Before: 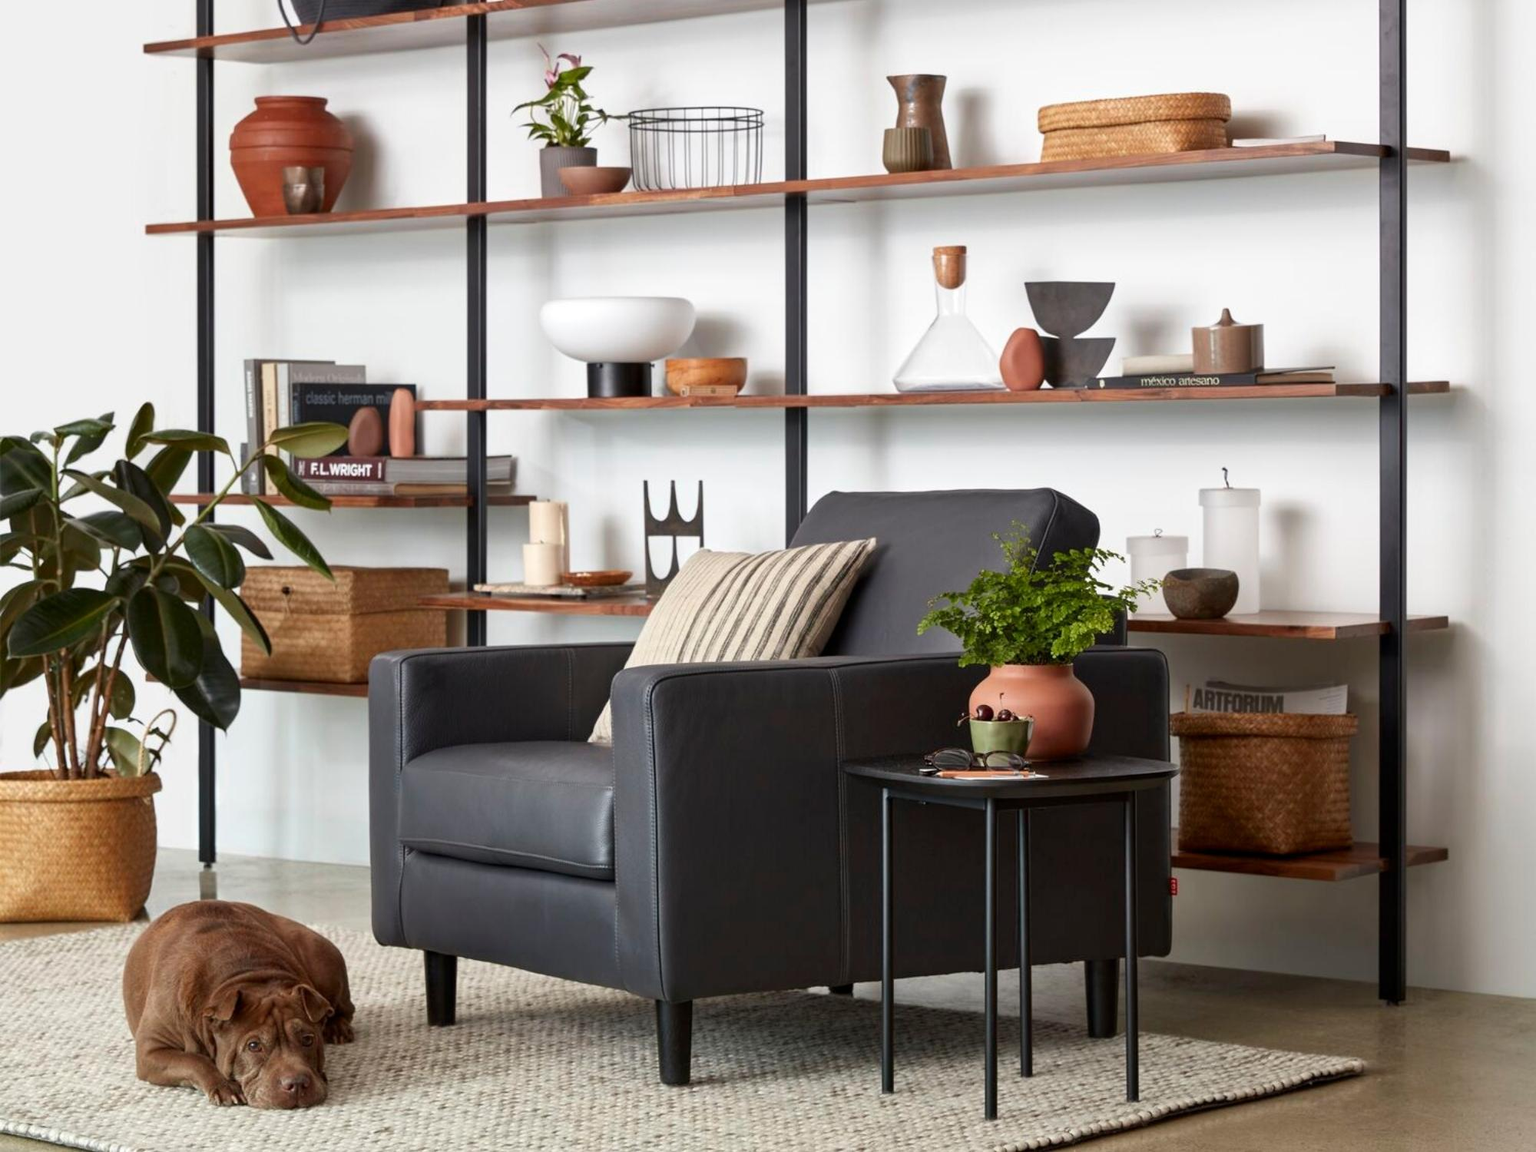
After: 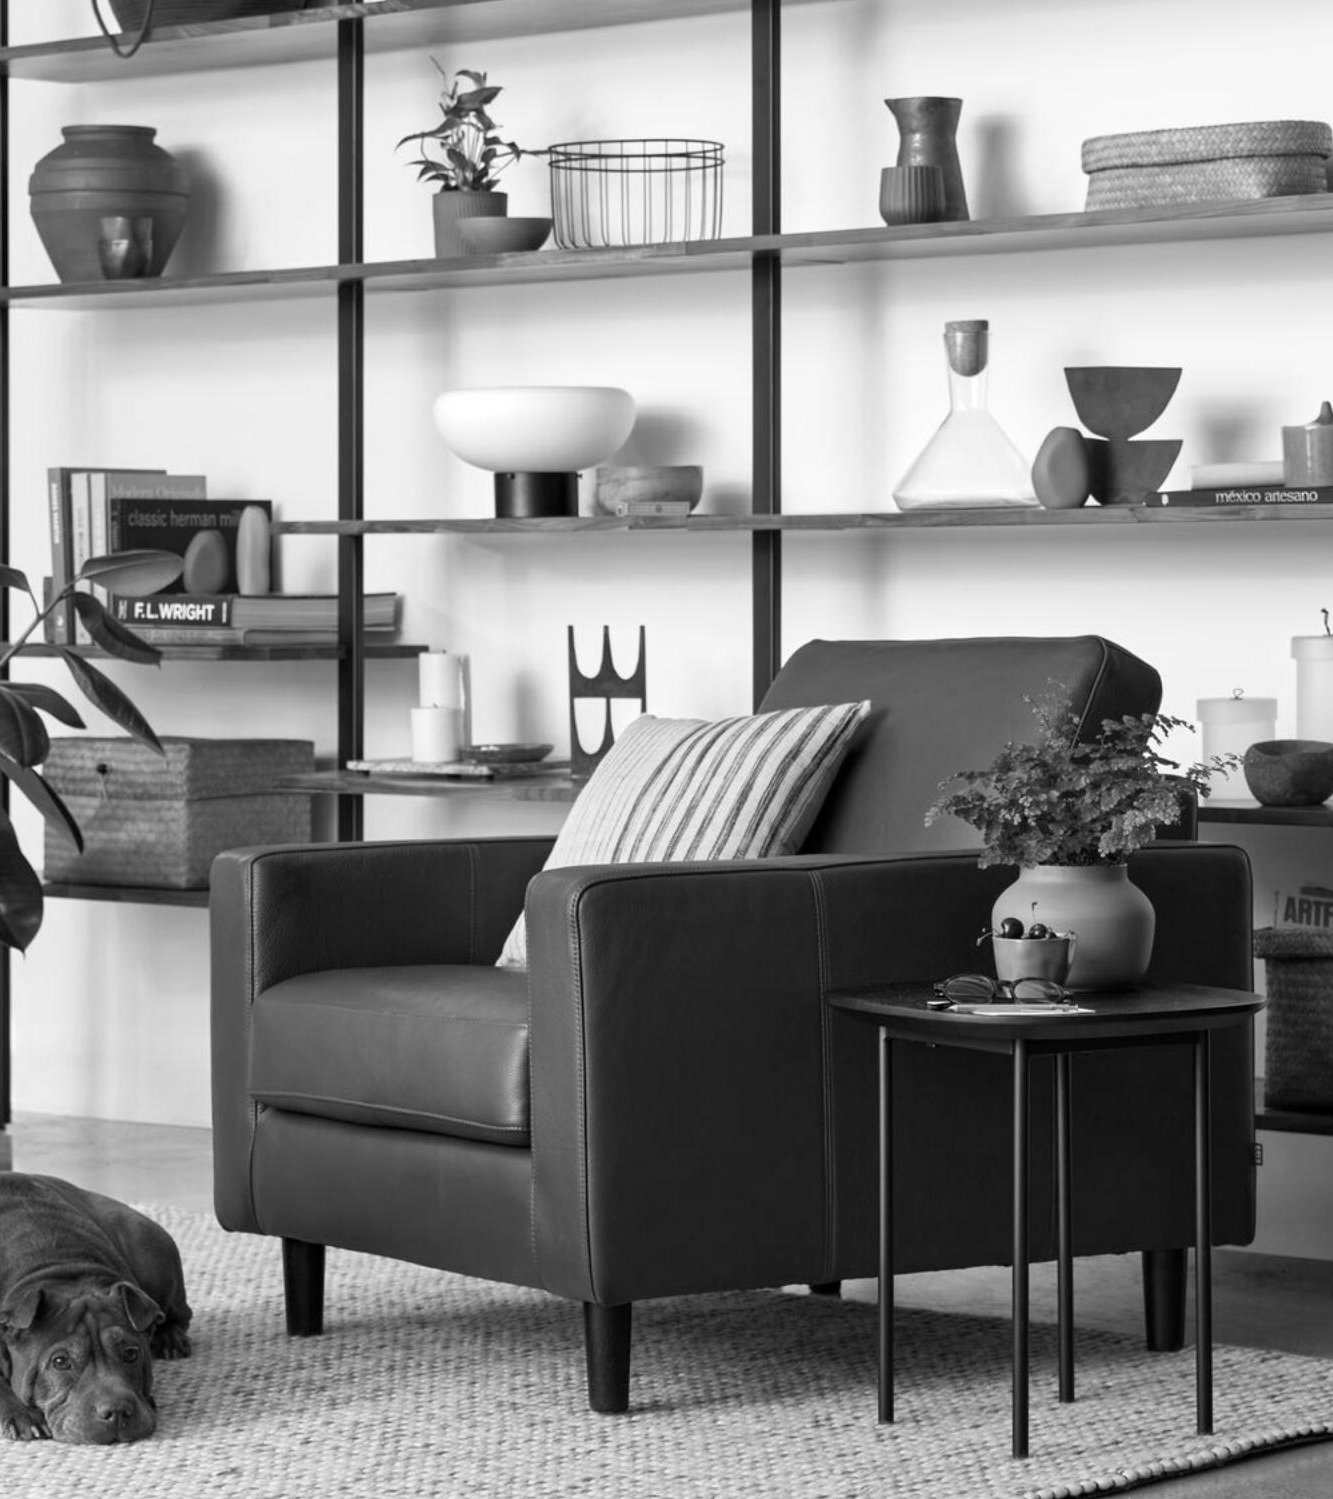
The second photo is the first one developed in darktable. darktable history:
monochrome: on, module defaults
crop and rotate: left 13.537%, right 19.796%
